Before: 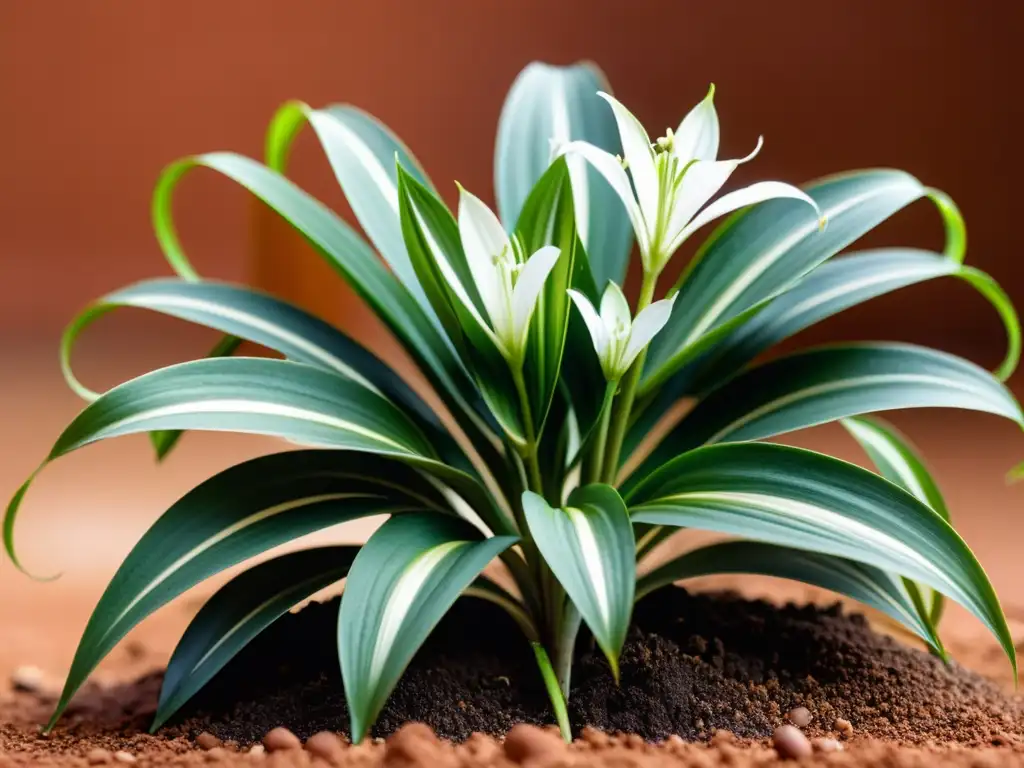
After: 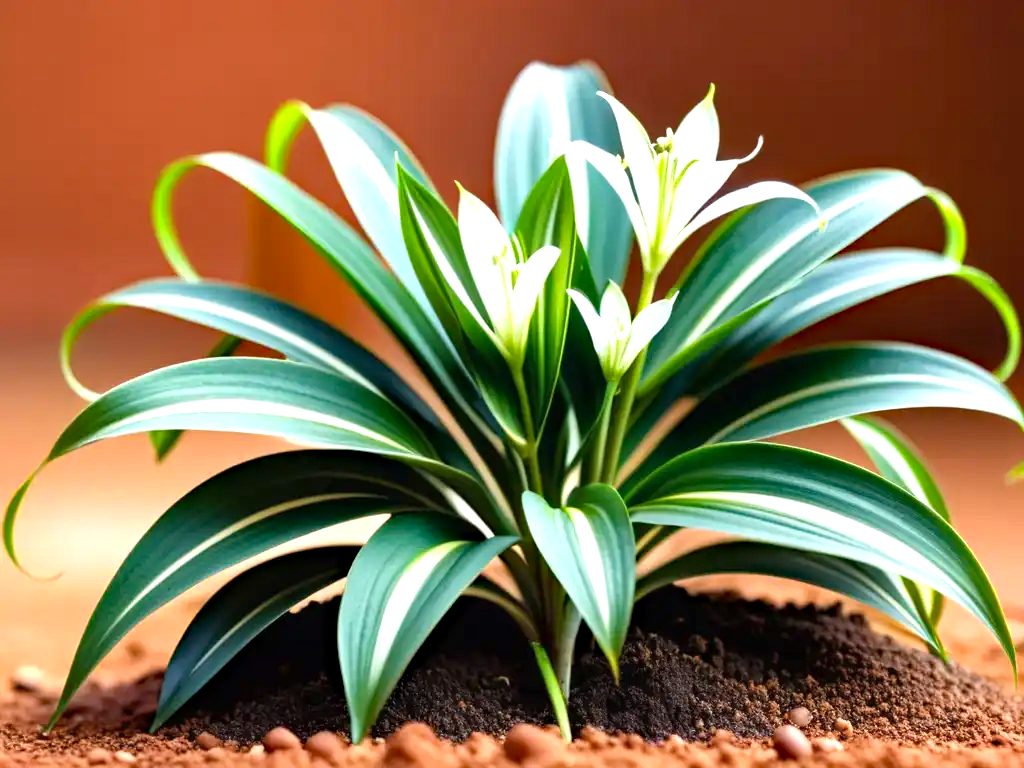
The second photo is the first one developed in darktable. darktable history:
haze removal: strength 0.291, distance 0.25, compatibility mode true, adaptive false
exposure: exposure 0.779 EV, compensate exposure bias true, compensate highlight preservation false
color zones: curves: ch0 [(0, 0.5) (0.143, 0.5) (0.286, 0.456) (0.429, 0.5) (0.571, 0.5) (0.714, 0.5) (0.857, 0.5) (1, 0.5)]; ch1 [(0, 0.5) (0.143, 0.5) (0.286, 0.422) (0.429, 0.5) (0.571, 0.5) (0.714, 0.5) (0.857, 0.5) (1, 0.5)], mix -121.17%
